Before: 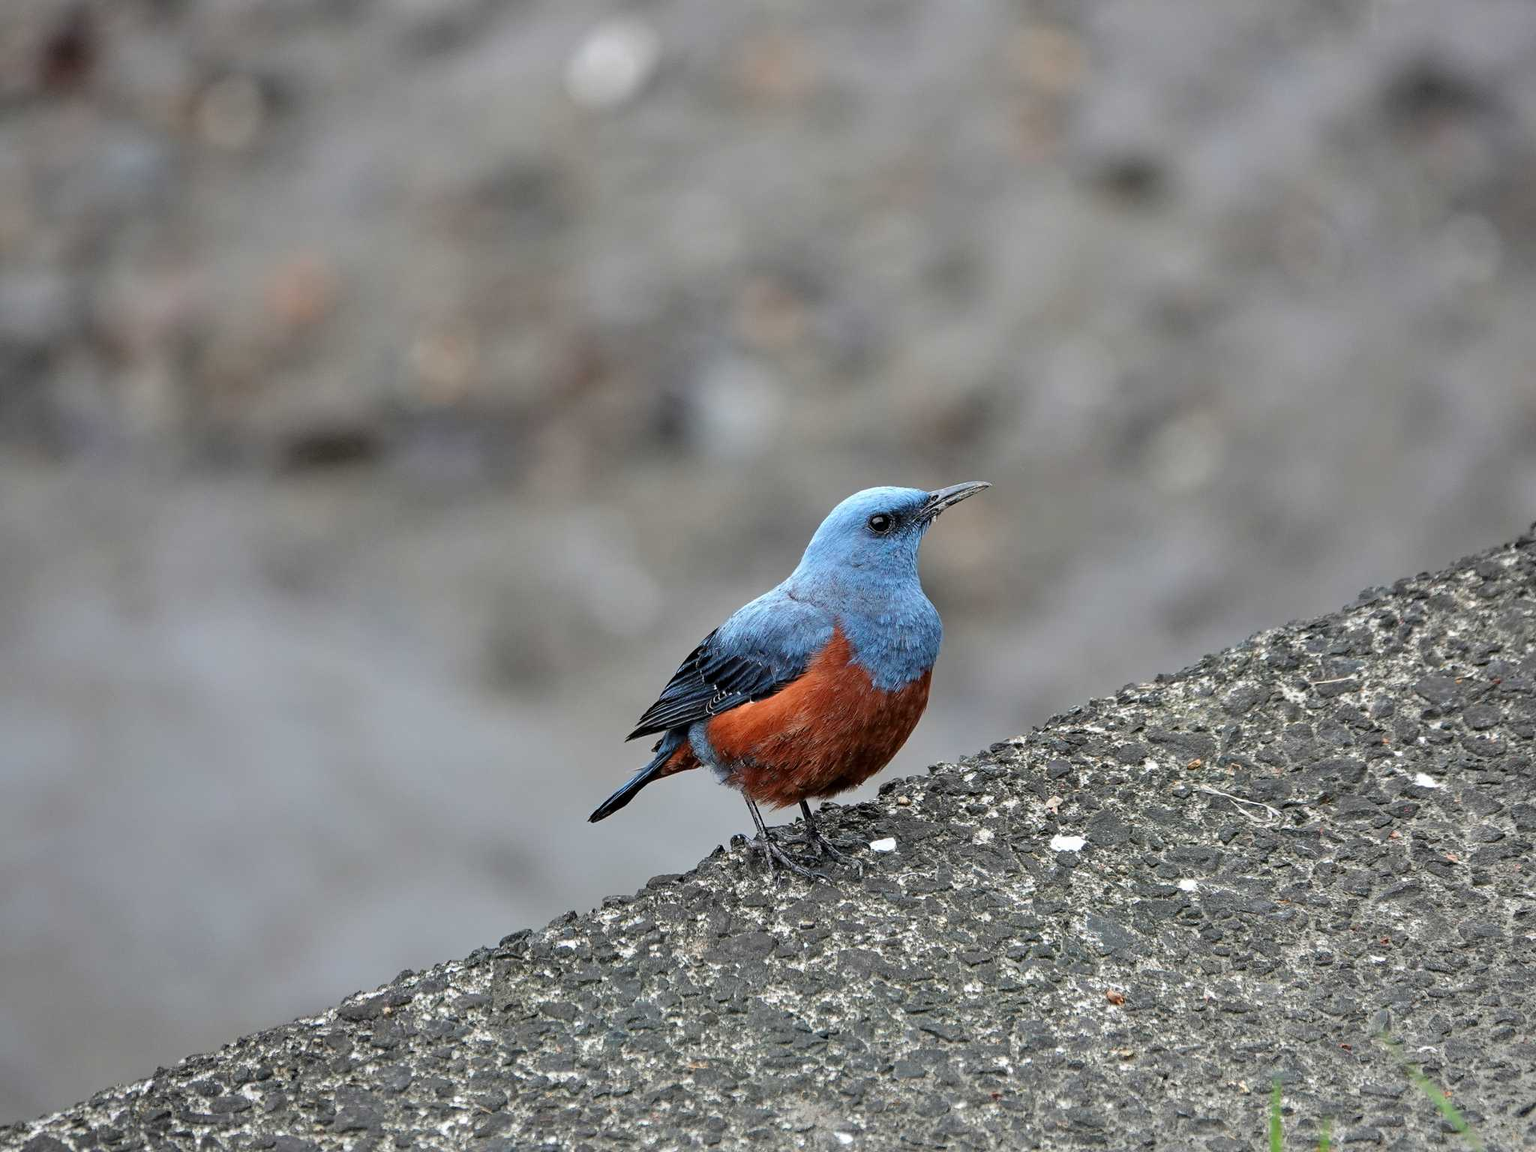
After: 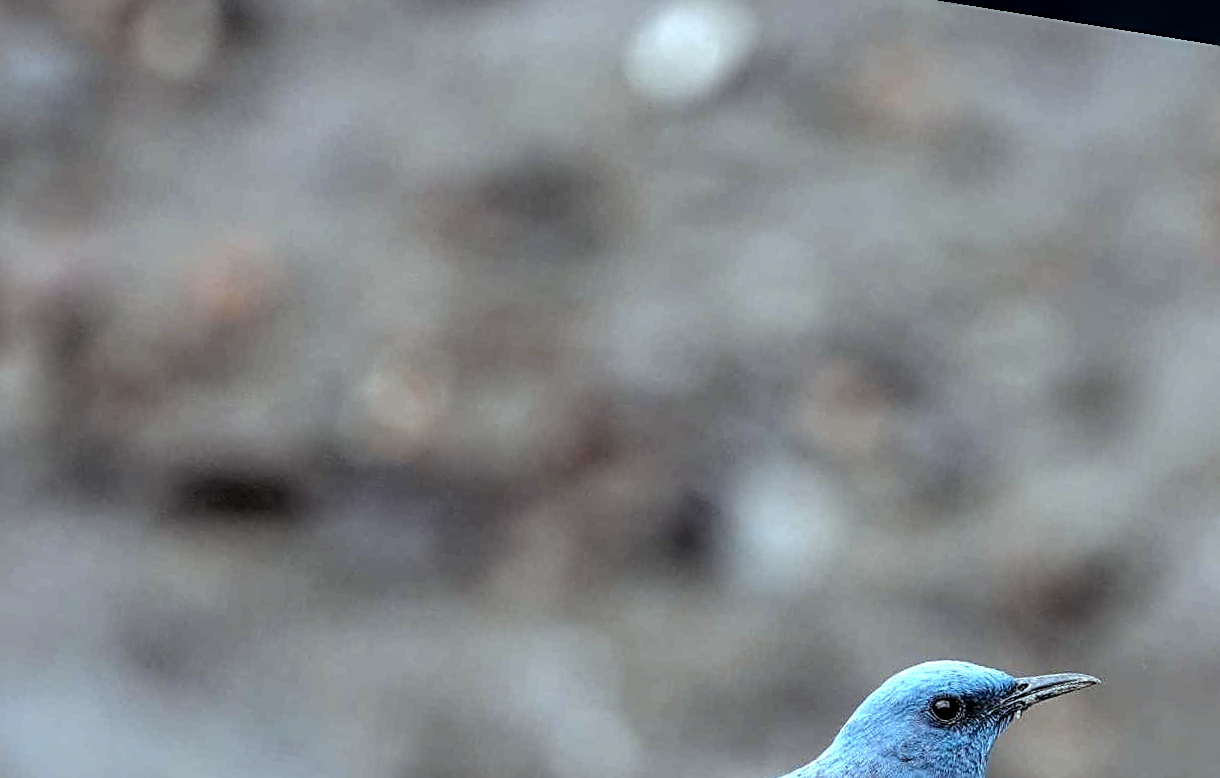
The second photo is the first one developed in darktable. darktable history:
local contrast: highlights 79%, shadows 56%, detail 175%, midtone range 0.428
crop: left 15.306%, top 9.065%, right 30.789%, bottom 48.638%
sharpen: on, module defaults
rotate and perspective: rotation 9.12°, automatic cropping off
color balance: lift [1.003, 0.993, 1.001, 1.007], gamma [1.018, 1.072, 0.959, 0.928], gain [0.974, 0.873, 1.031, 1.127]
